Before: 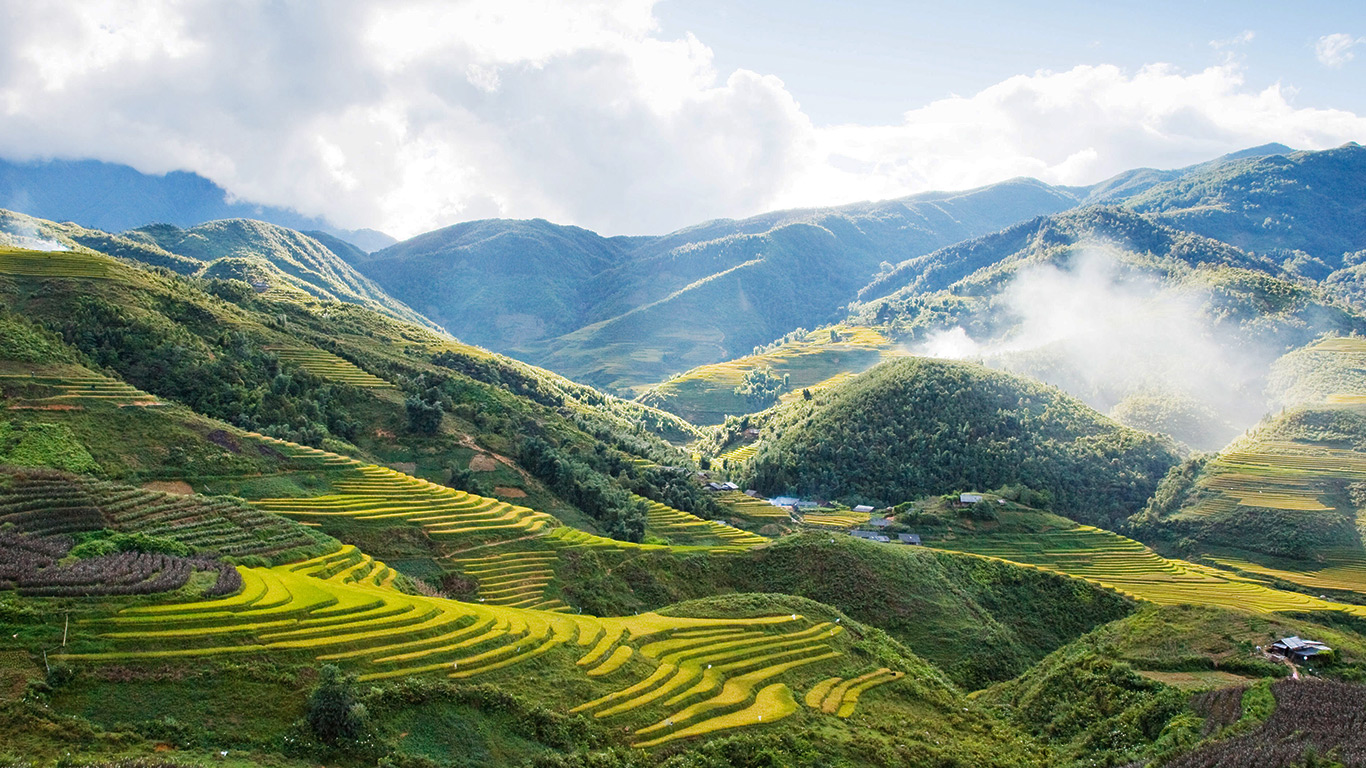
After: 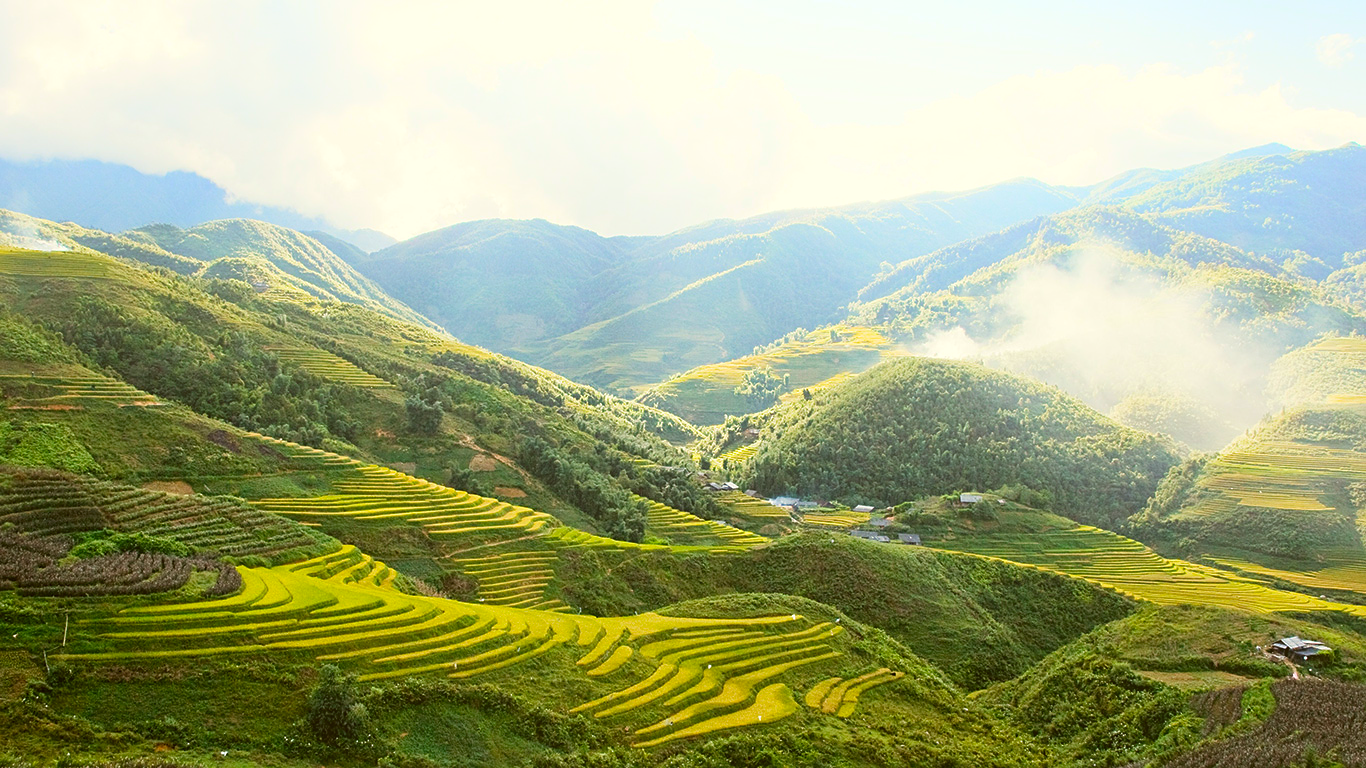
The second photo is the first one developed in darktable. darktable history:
bloom: size 38%, threshold 95%, strength 30%
sharpen: amount 0.2
color correction: highlights a* -1.43, highlights b* 10.12, shadows a* 0.395, shadows b* 19.35
exposure: compensate highlight preservation false
